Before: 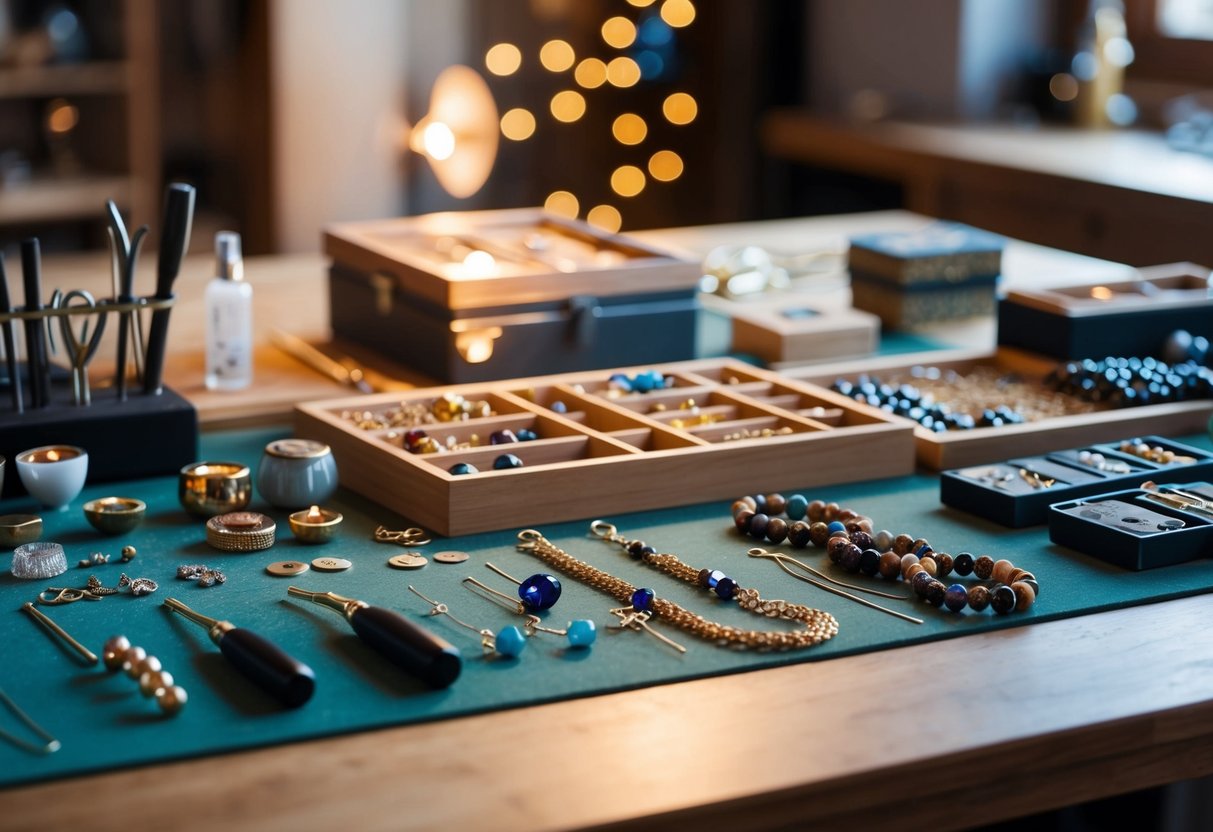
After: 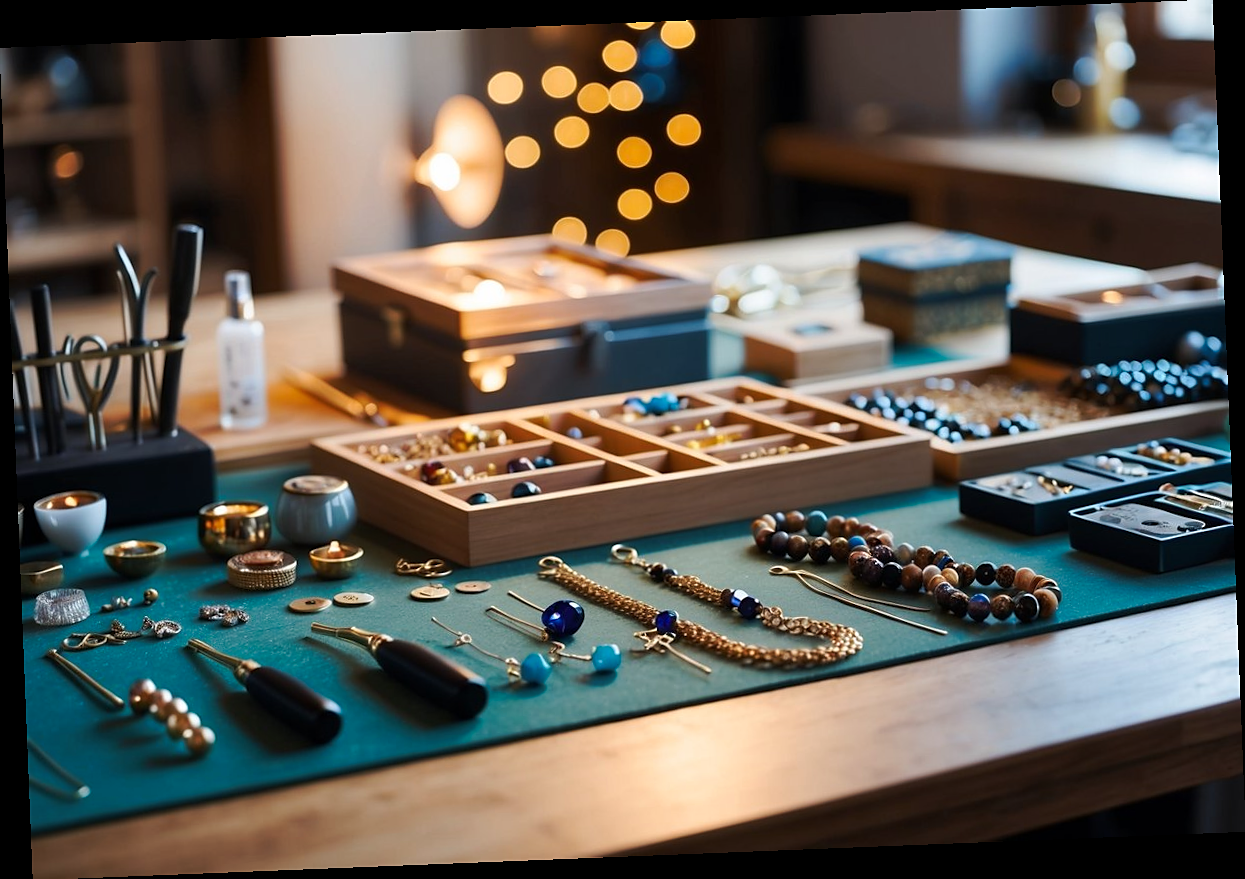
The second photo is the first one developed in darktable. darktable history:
rotate and perspective: rotation -2.29°, automatic cropping off
tone curve: curves: ch0 [(0, 0) (0.003, 0.003) (0.011, 0.01) (0.025, 0.023) (0.044, 0.041) (0.069, 0.064) (0.1, 0.092) (0.136, 0.125) (0.177, 0.163) (0.224, 0.207) (0.277, 0.255) (0.335, 0.309) (0.399, 0.375) (0.468, 0.459) (0.543, 0.548) (0.623, 0.629) (0.709, 0.716) (0.801, 0.808) (0.898, 0.911) (1, 1)], preserve colors none
sharpen: radius 1.559, amount 0.373, threshold 1.271
